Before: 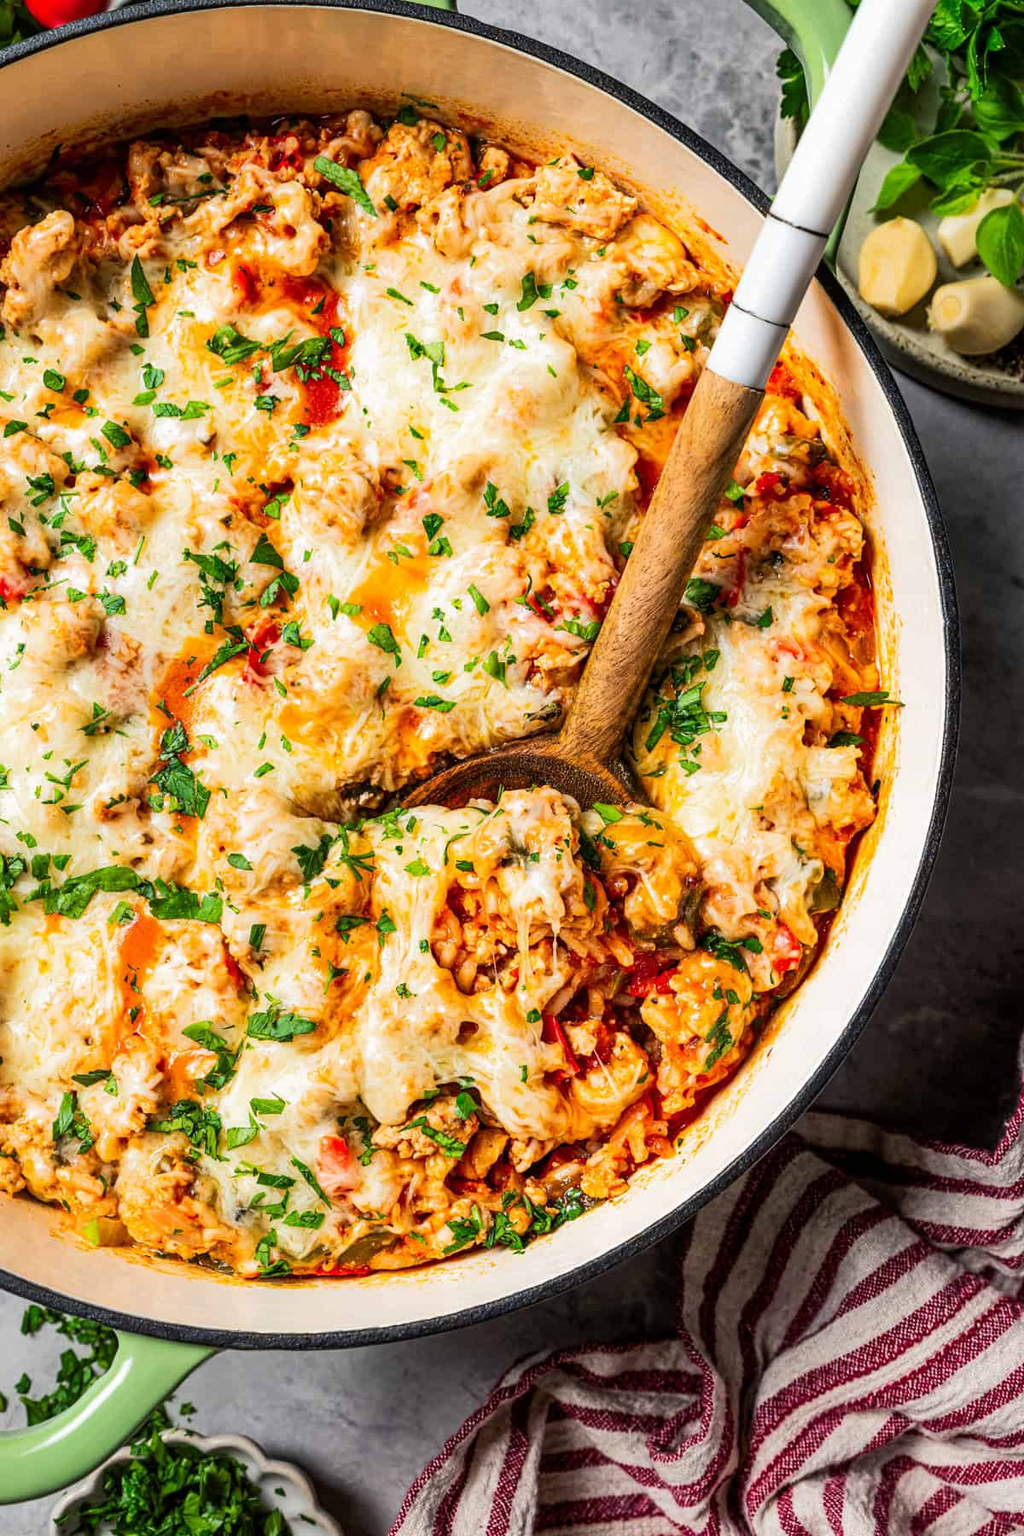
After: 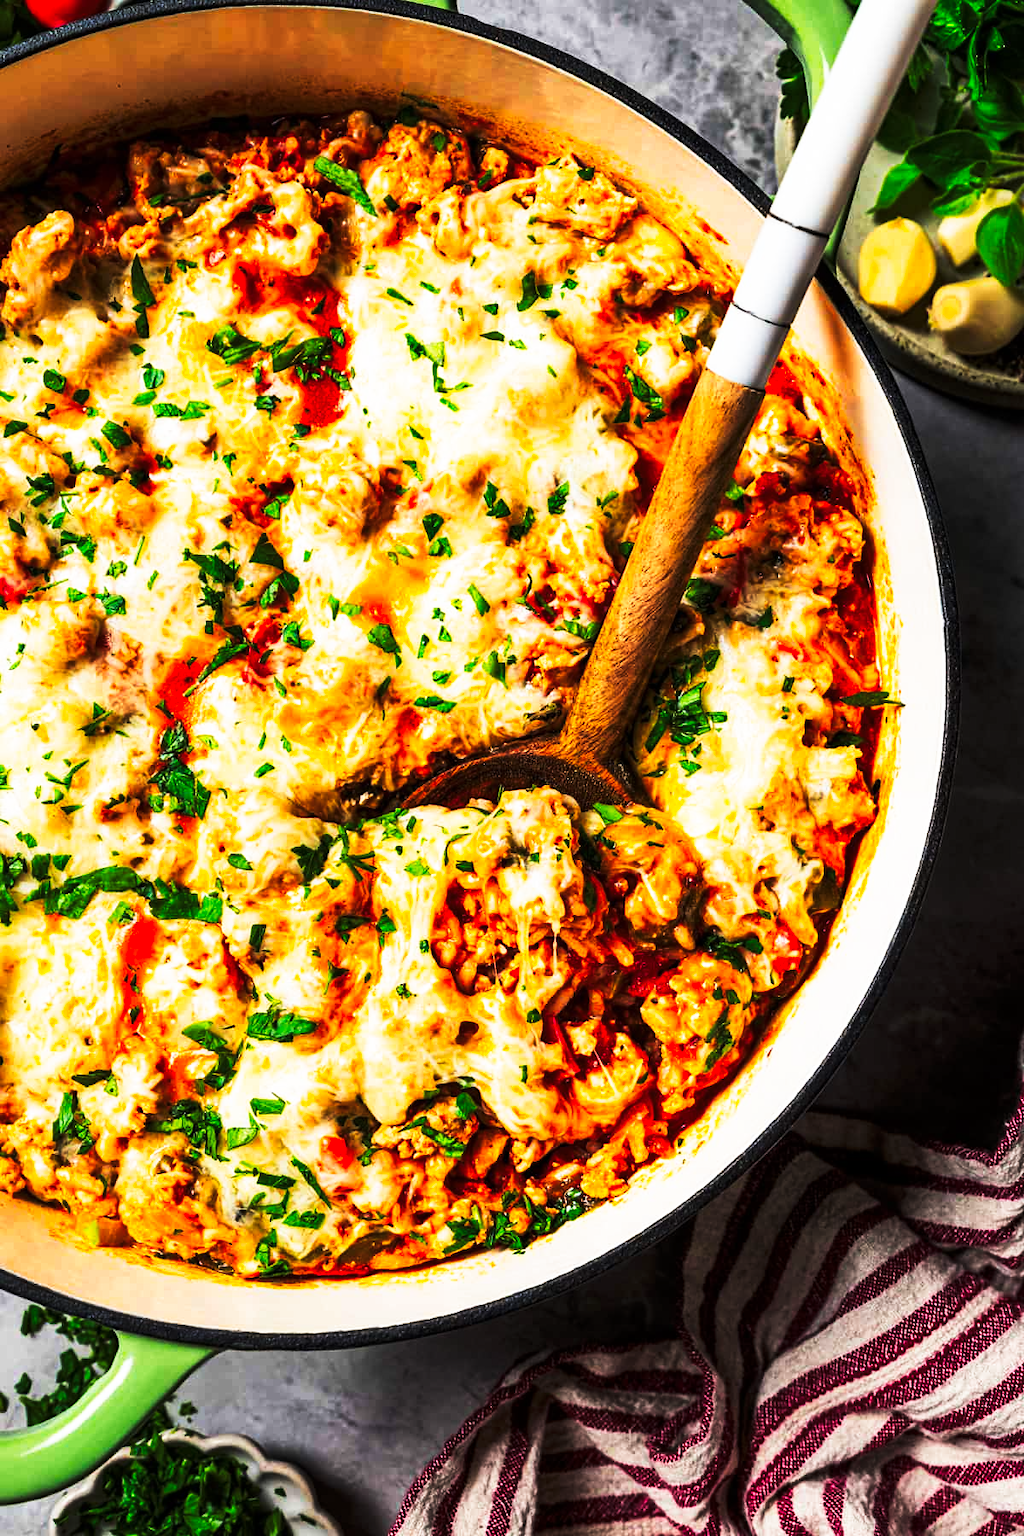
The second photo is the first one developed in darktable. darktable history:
tone curve: curves: ch0 [(0, 0) (0.56, 0.467) (0.846, 0.934) (1, 1)], preserve colors none
